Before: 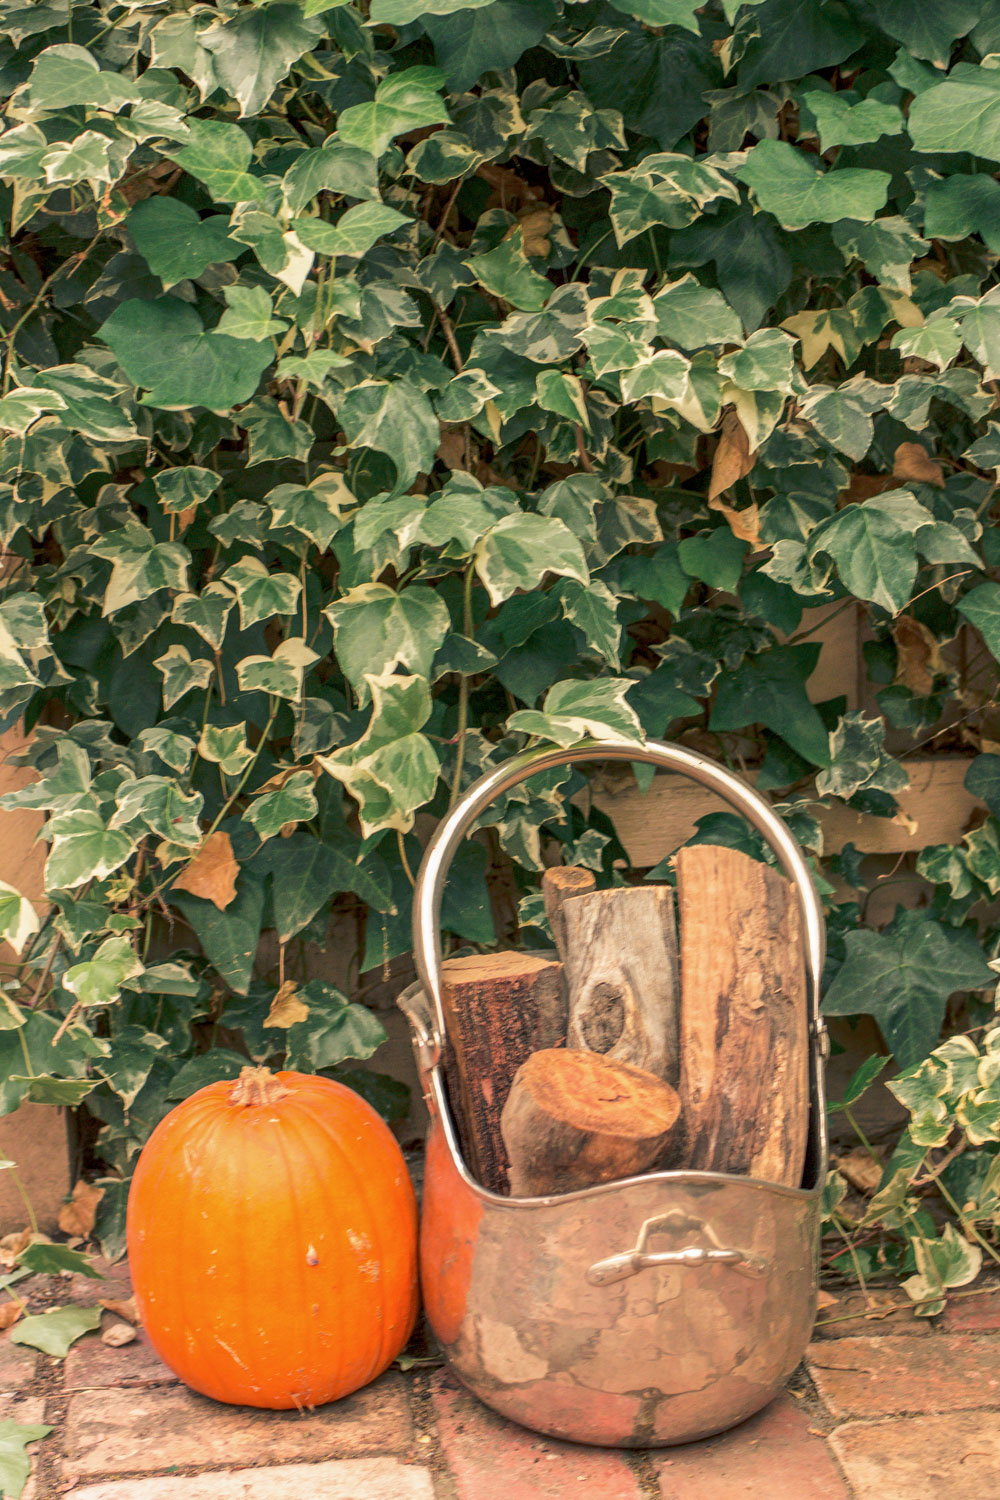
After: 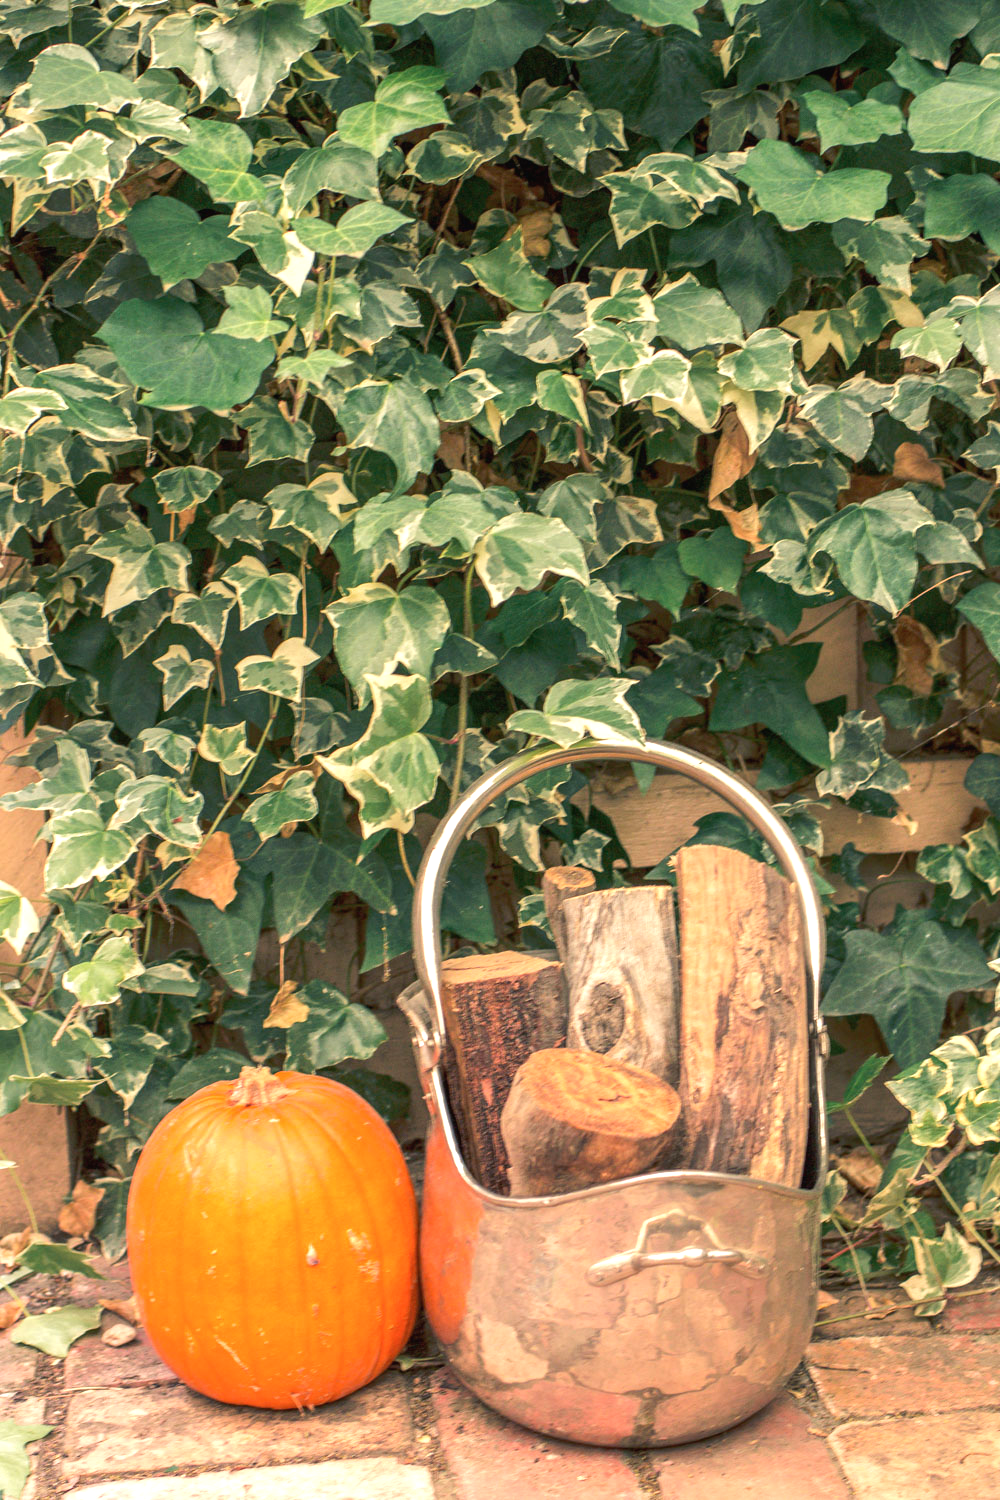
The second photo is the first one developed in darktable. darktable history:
exposure: black level correction -0.001, exposure 0.532 EV, compensate highlight preservation false
